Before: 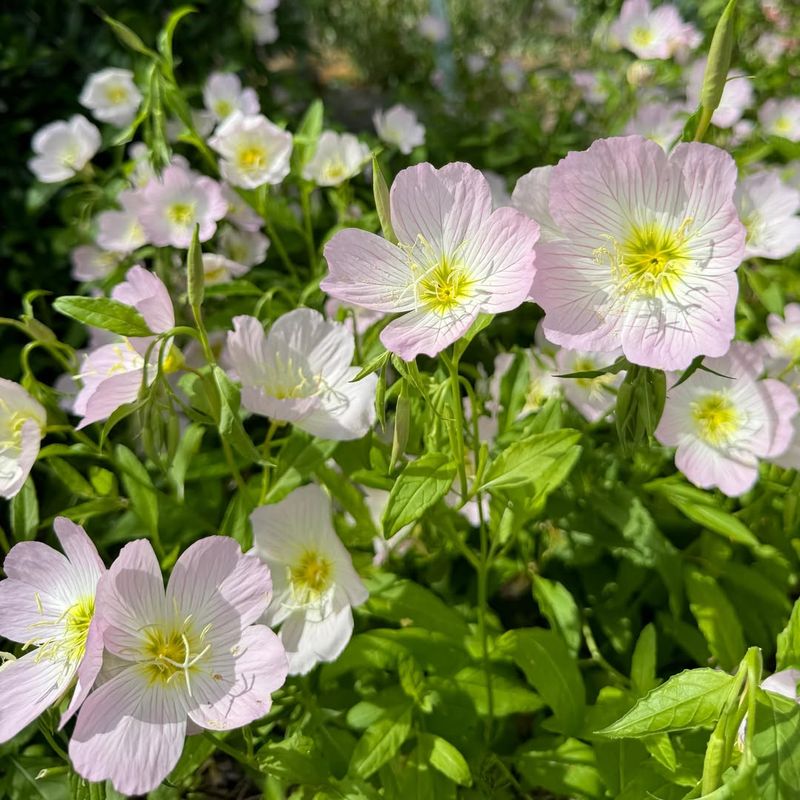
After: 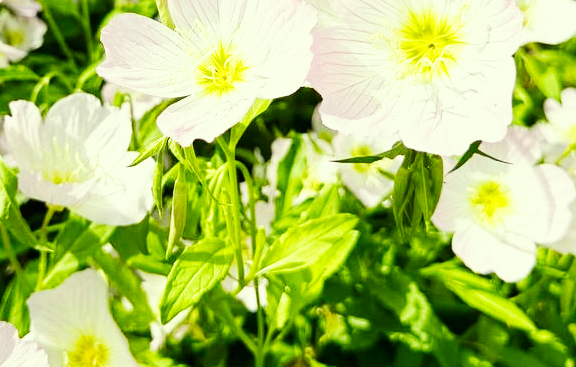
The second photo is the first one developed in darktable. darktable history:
crop and rotate: left 27.938%, top 27.046%, bottom 27.046%
color correction: highlights a* -5.94, highlights b* 11.19
base curve: curves: ch0 [(0, 0) (0.007, 0.004) (0.027, 0.03) (0.046, 0.07) (0.207, 0.54) (0.442, 0.872) (0.673, 0.972) (1, 1)], preserve colors none
